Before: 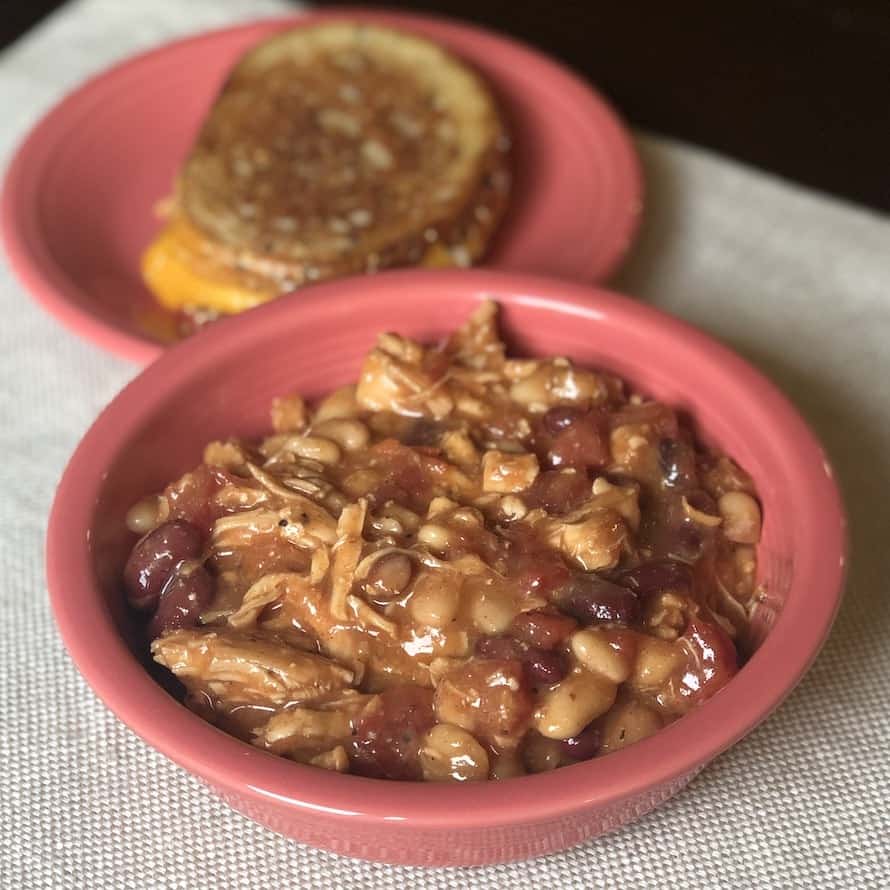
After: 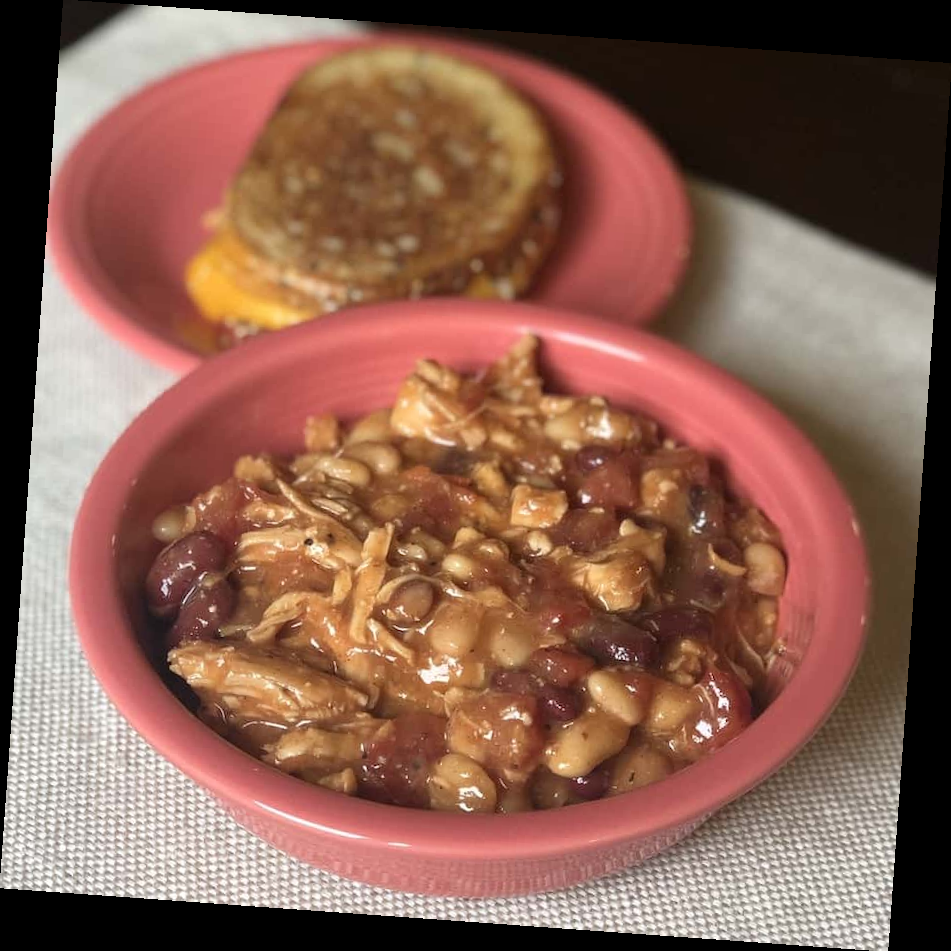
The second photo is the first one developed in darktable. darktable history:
rotate and perspective: rotation 4.1°, automatic cropping off
